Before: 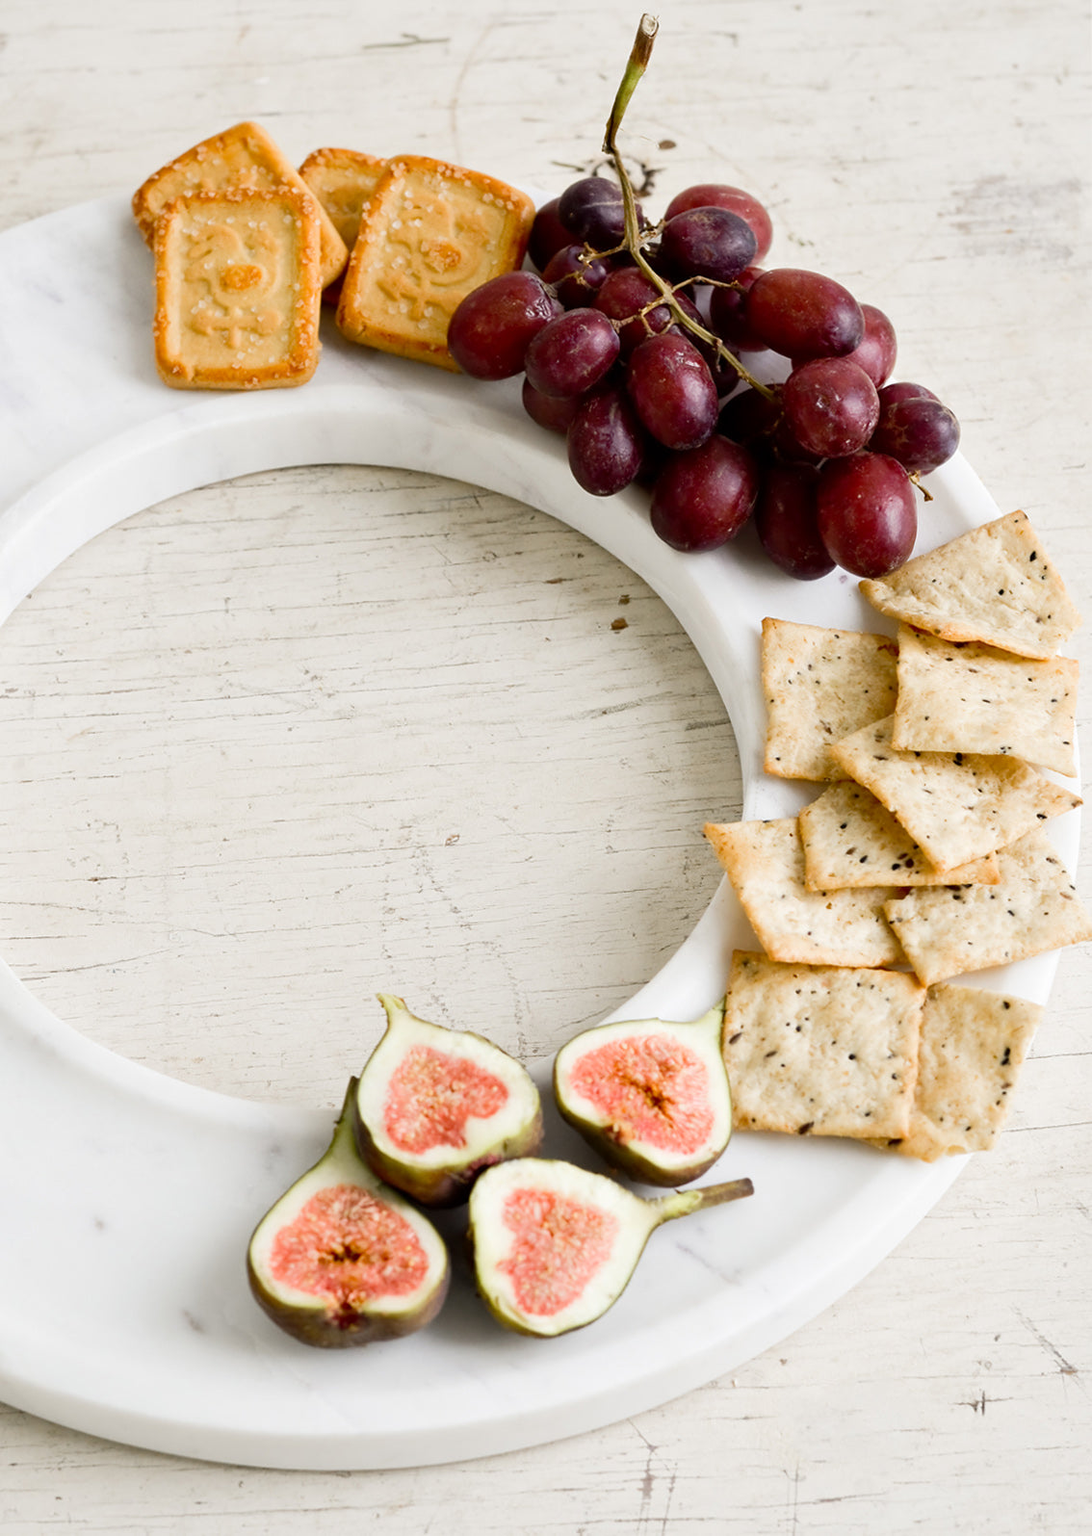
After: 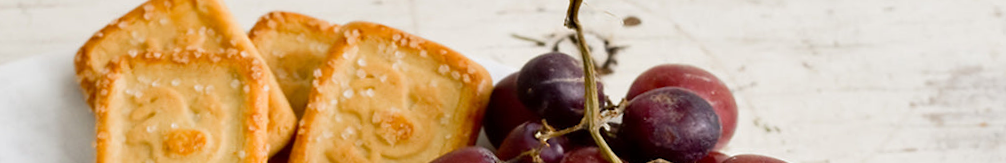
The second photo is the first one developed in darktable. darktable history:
crop and rotate: left 9.644%, top 9.491%, right 6.021%, bottom 80.509%
rotate and perspective: rotation 2.17°, automatic cropping off
